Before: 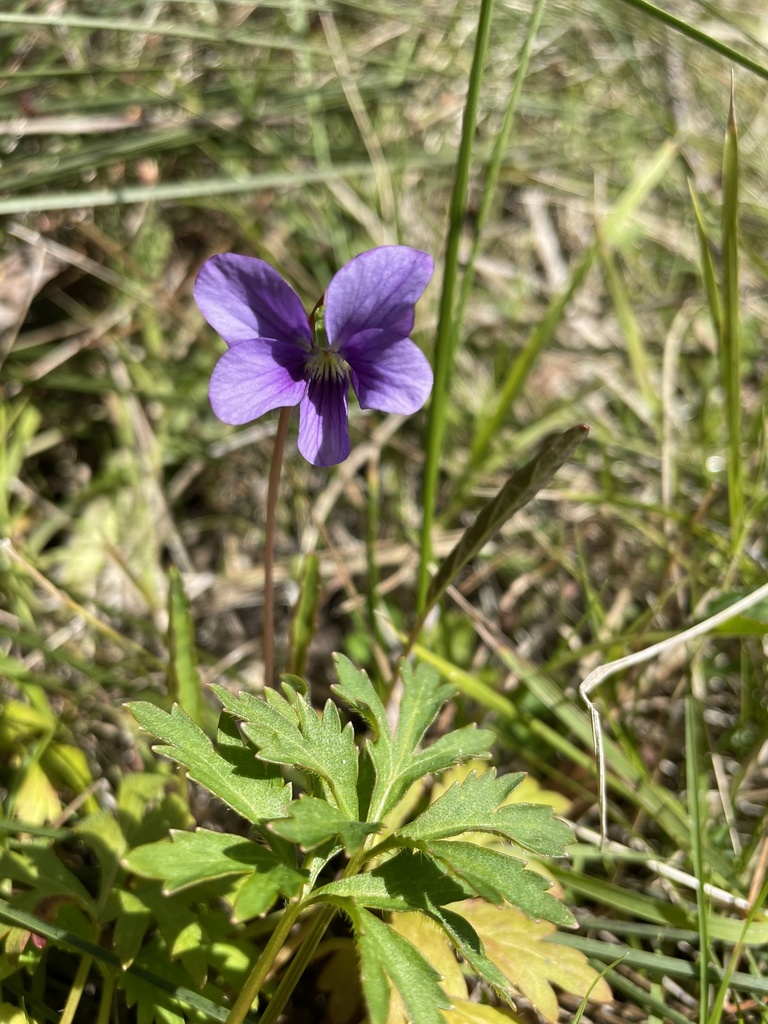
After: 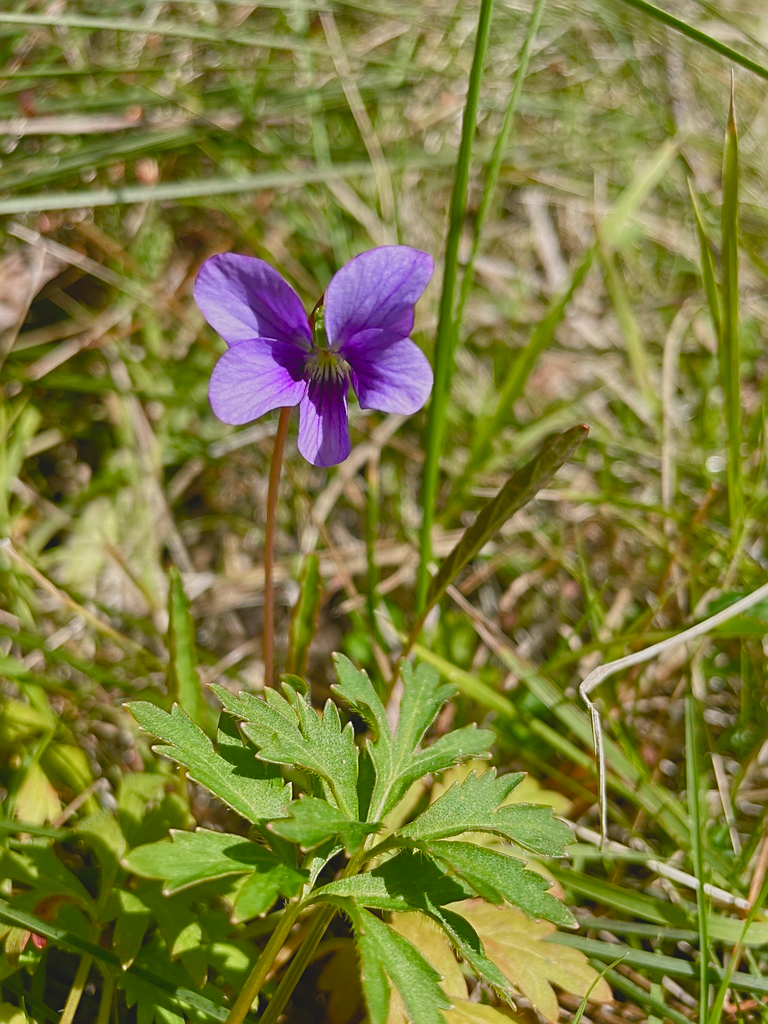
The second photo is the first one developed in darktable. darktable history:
contrast brightness saturation: contrast -0.19, saturation 0.19
color balance rgb: shadows lift › chroma 1%, shadows lift › hue 113°, highlights gain › chroma 0.2%, highlights gain › hue 333°, perceptual saturation grading › global saturation 20%, perceptual saturation grading › highlights -50%, perceptual saturation grading › shadows 25%, contrast -10%
sharpen: on, module defaults
